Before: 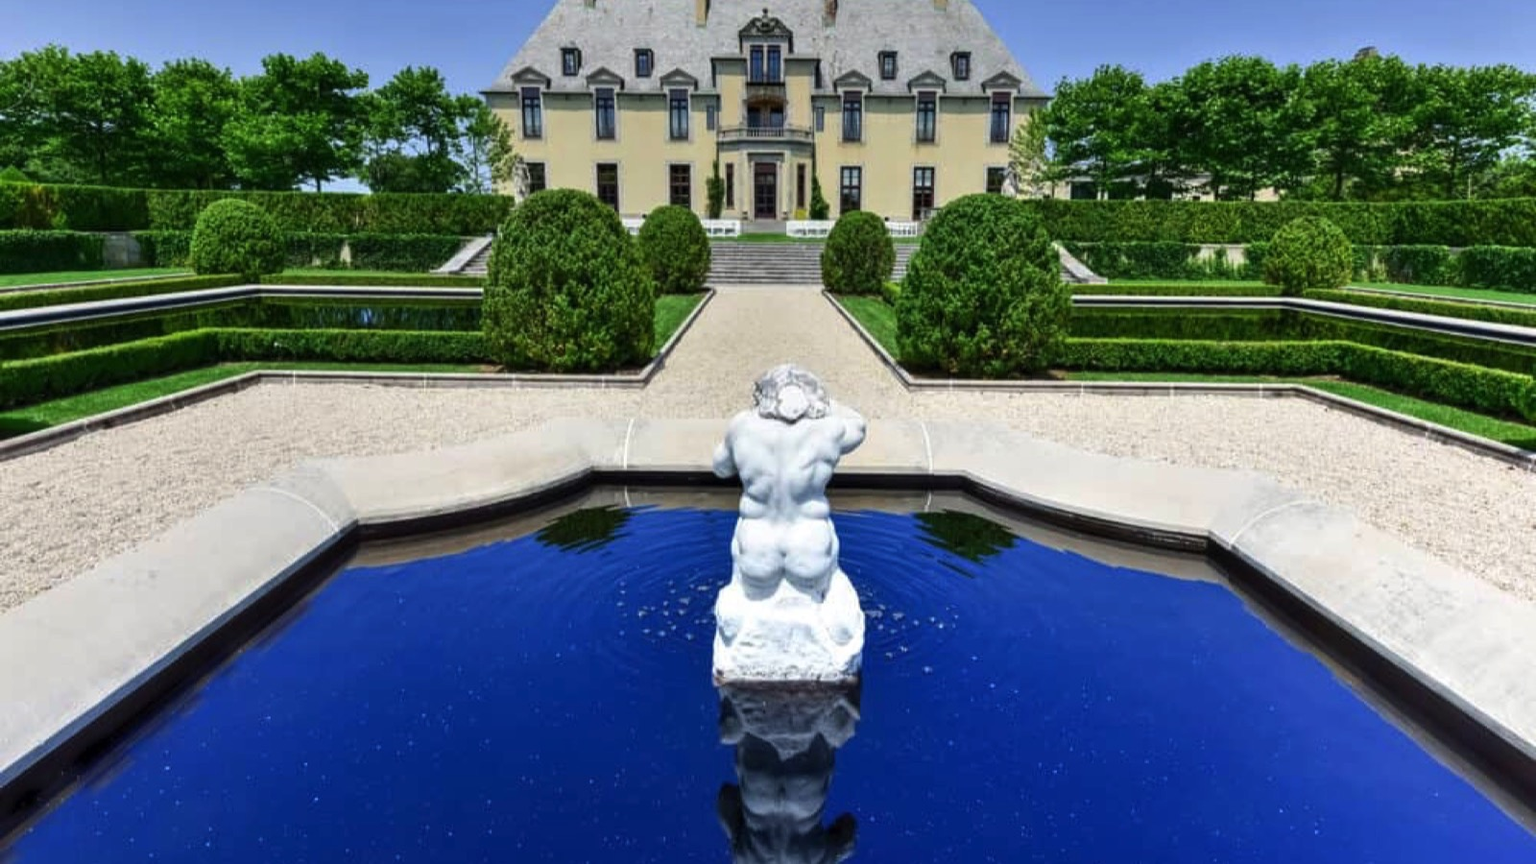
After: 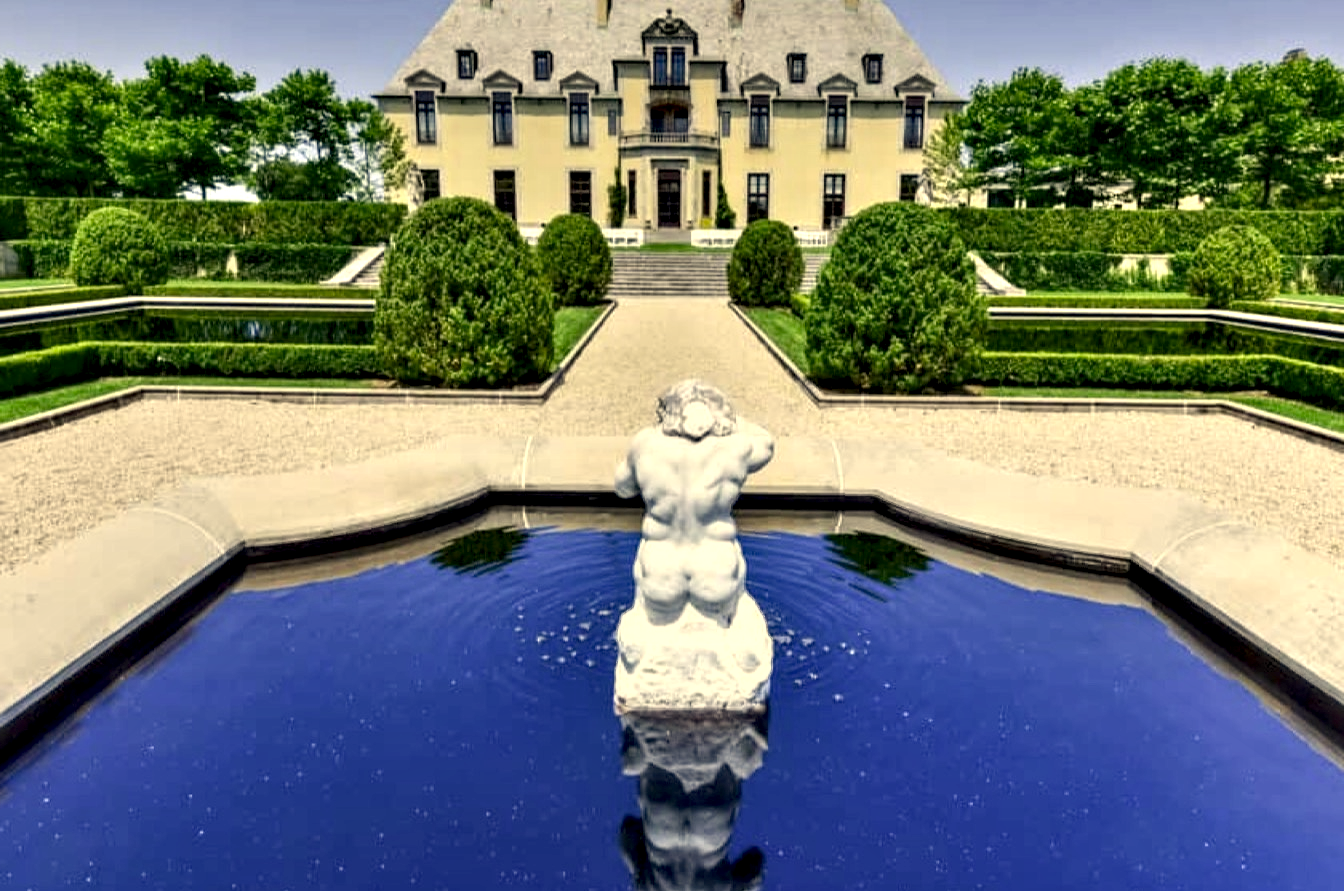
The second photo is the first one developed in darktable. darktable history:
contrast equalizer: y [[0.601, 0.6, 0.598, 0.598, 0.6, 0.601], [0.5 ×6], [0.5 ×6], [0 ×6], [0 ×6]]
color correction: highlights a* 2.72, highlights b* 22.8
crop: left 8.026%, right 7.374%
